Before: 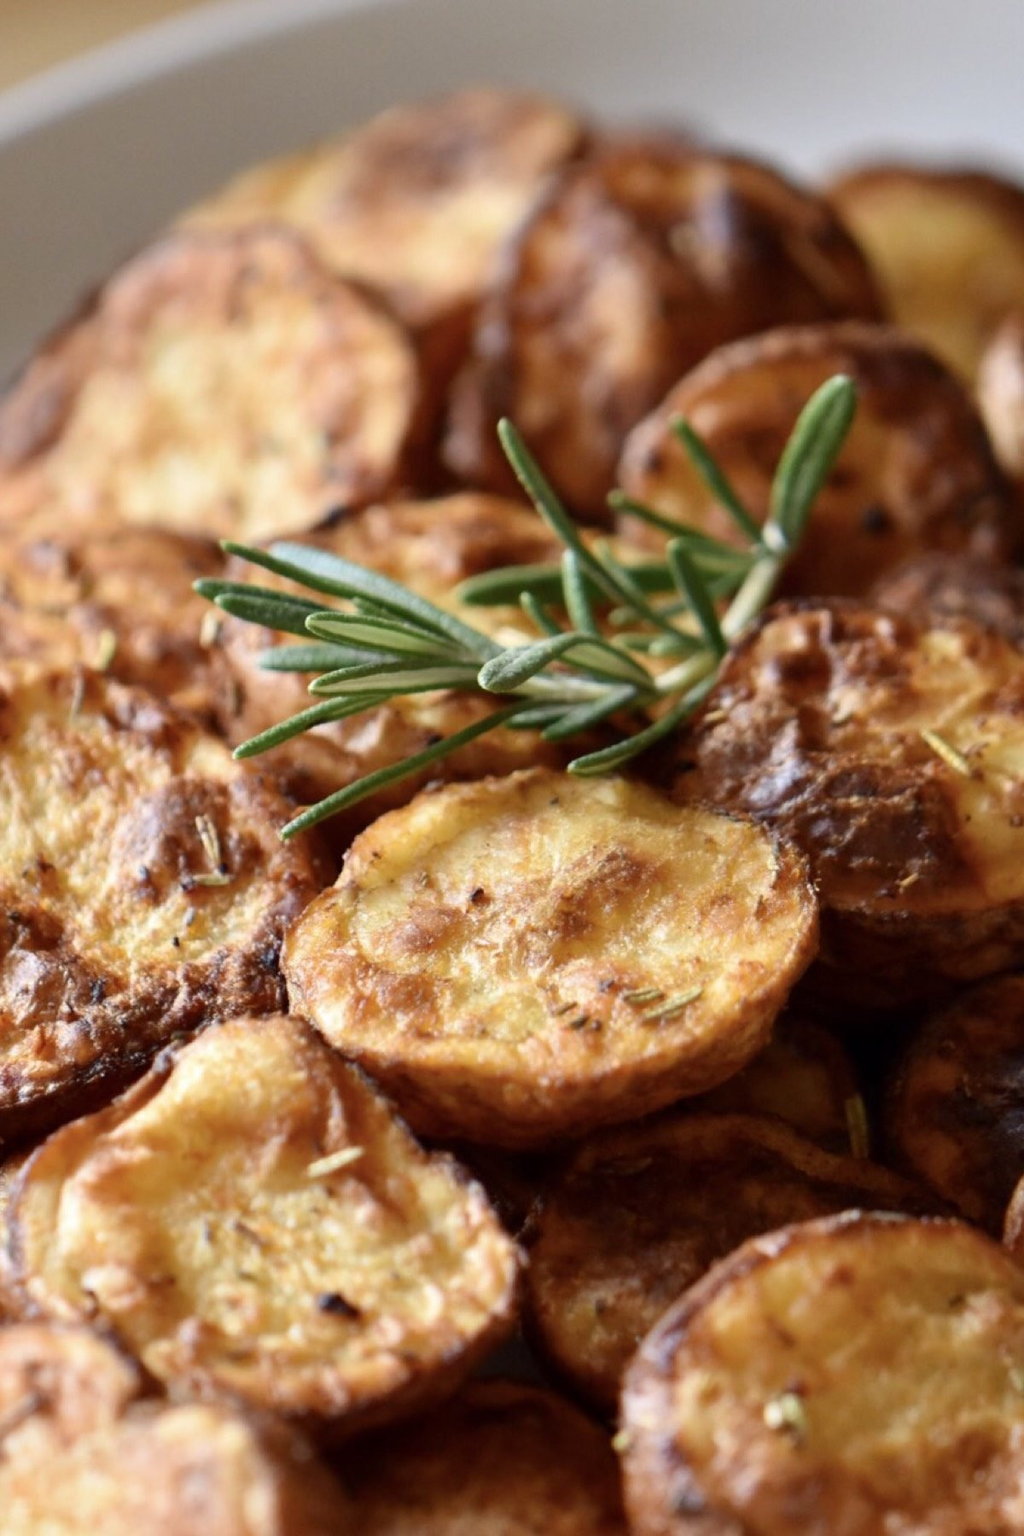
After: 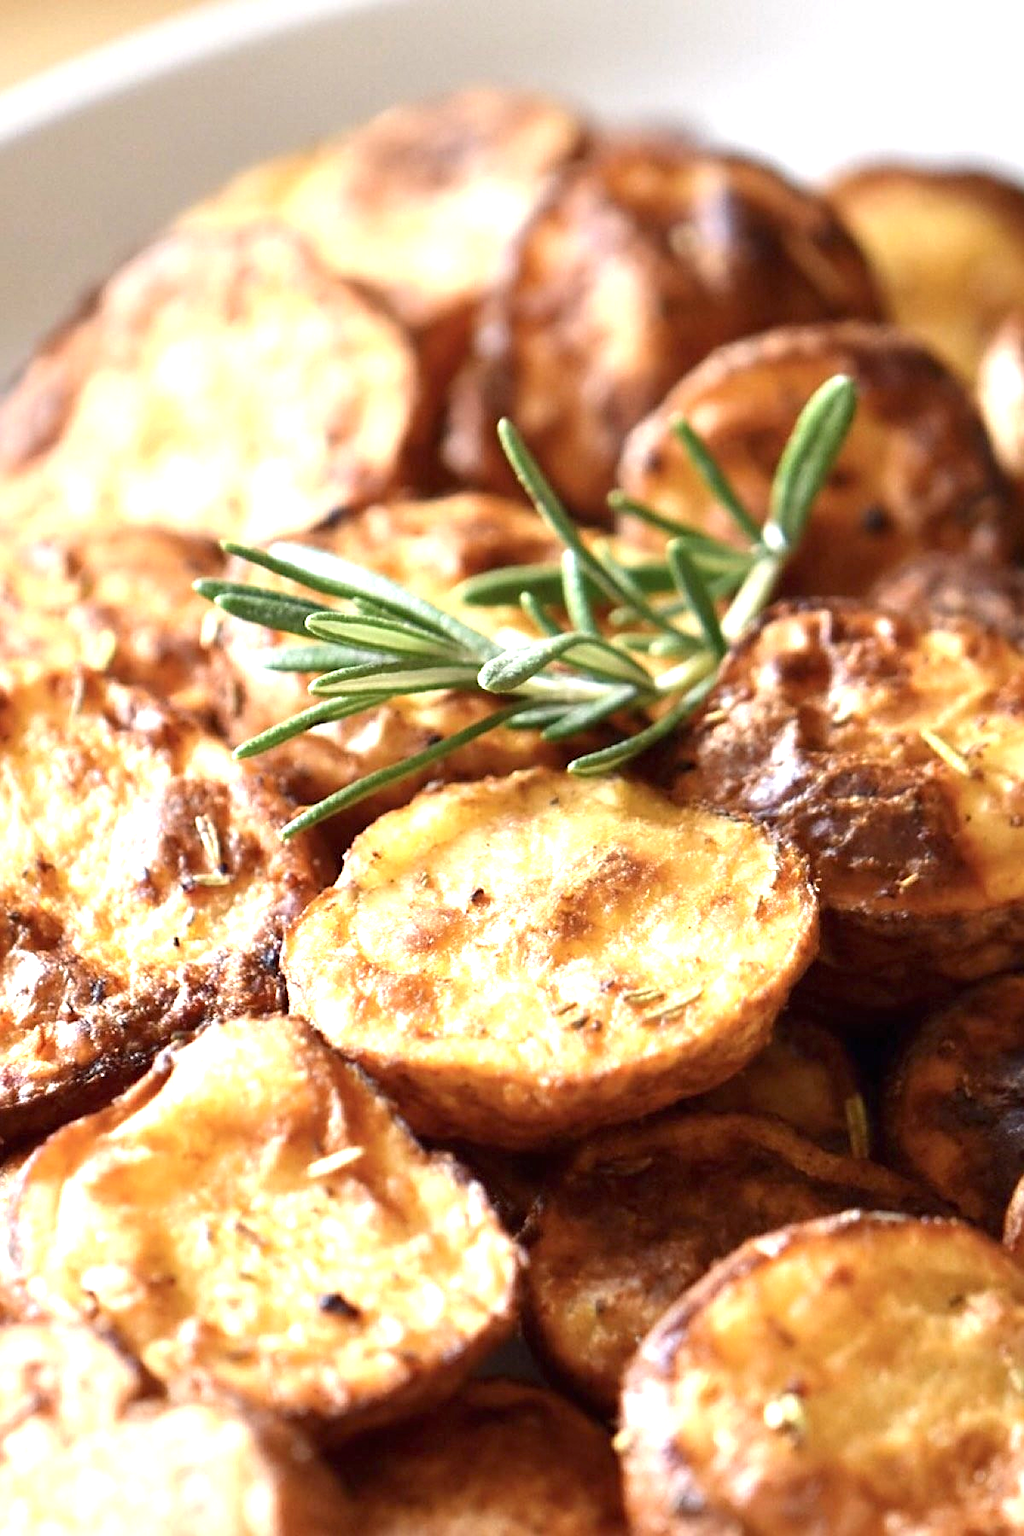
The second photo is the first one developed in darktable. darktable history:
exposure: black level correction 0, exposure 1.2 EV, compensate highlight preservation false
sharpen: on, module defaults
